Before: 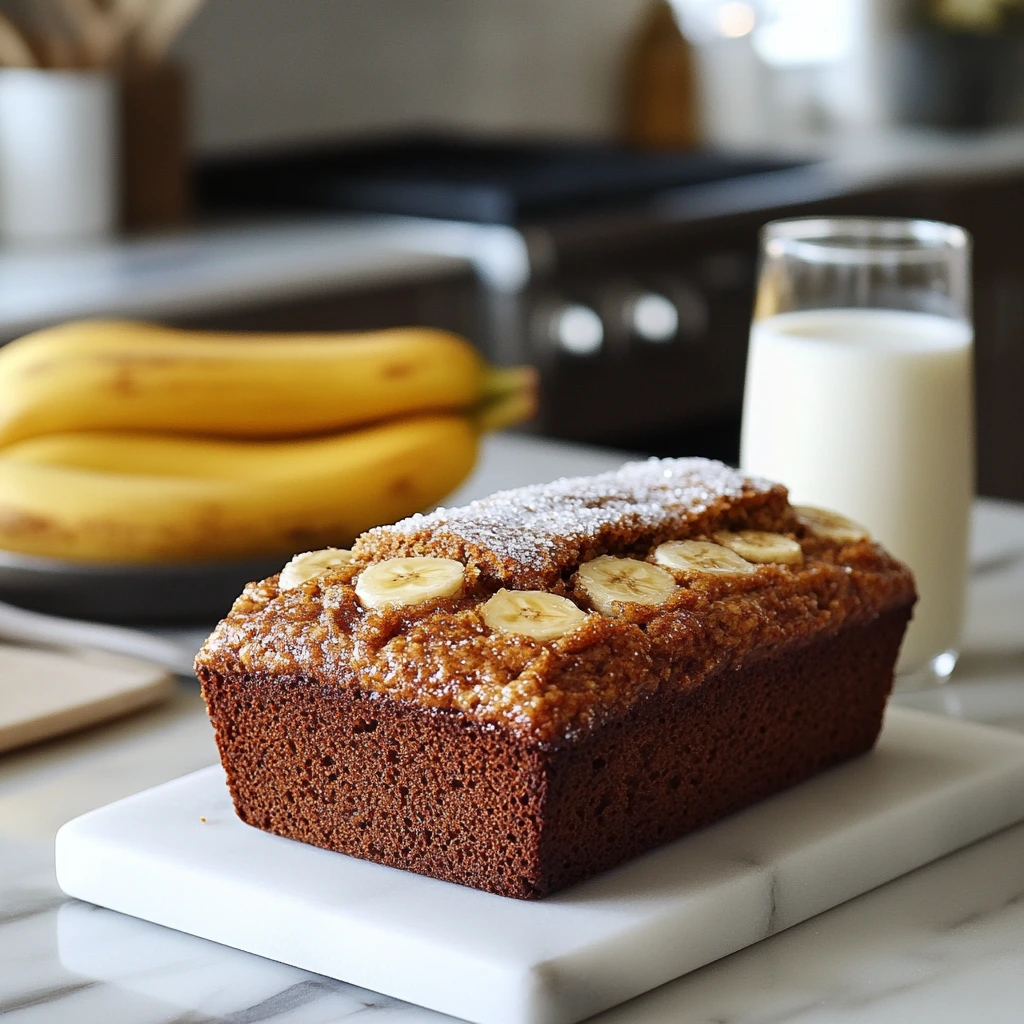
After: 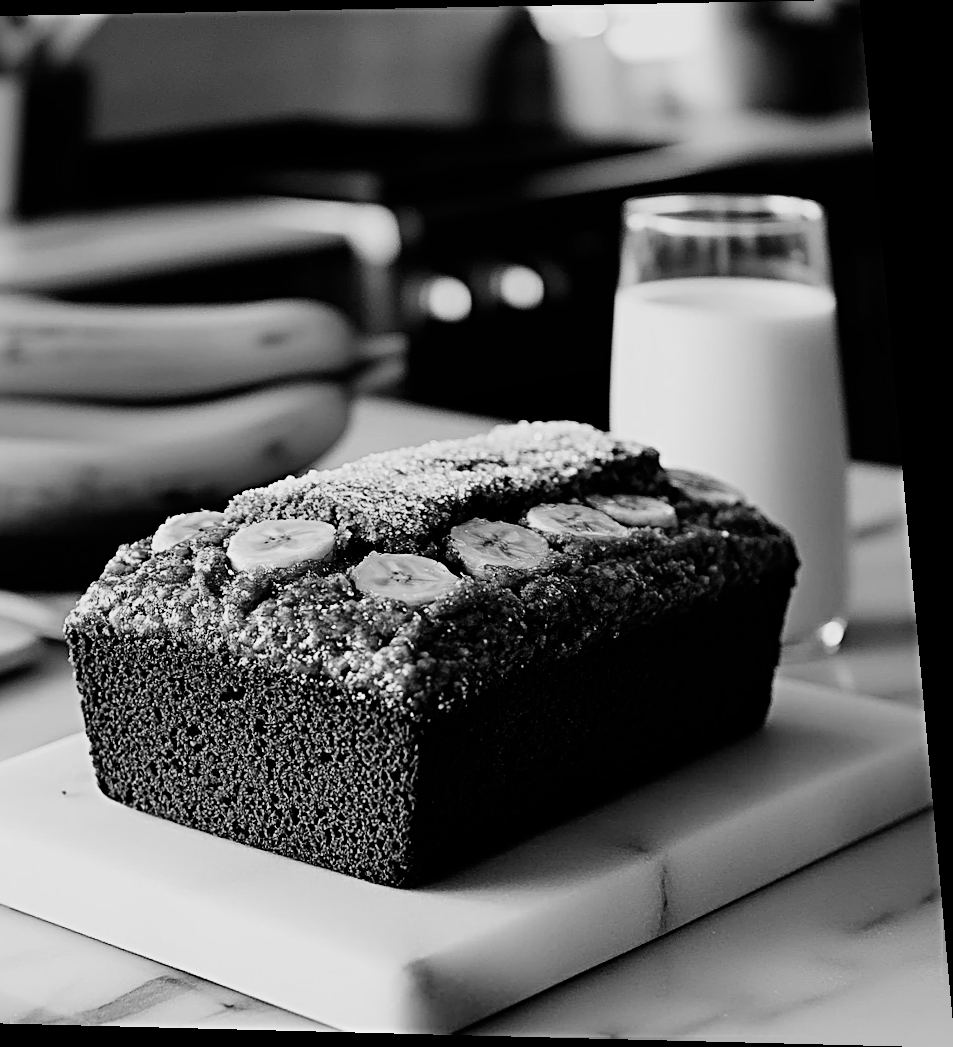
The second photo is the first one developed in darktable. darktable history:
crop and rotate: left 14.584%
color calibration: output gray [0.22, 0.42, 0.37, 0], gray › normalize channels true, illuminant same as pipeline (D50), adaptation XYZ, x 0.346, y 0.359, gamut compression 0
sharpen: radius 4
filmic rgb: black relative exposure -5 EV, hardness 2.88, contrast 1.4, highlights saturation mix -20%
rotate and perspective: rotation 0.128°, lens shift (vertical) -0.181, lens shift (horizontal) -0.044, shear 0.001, automatic cropping off
